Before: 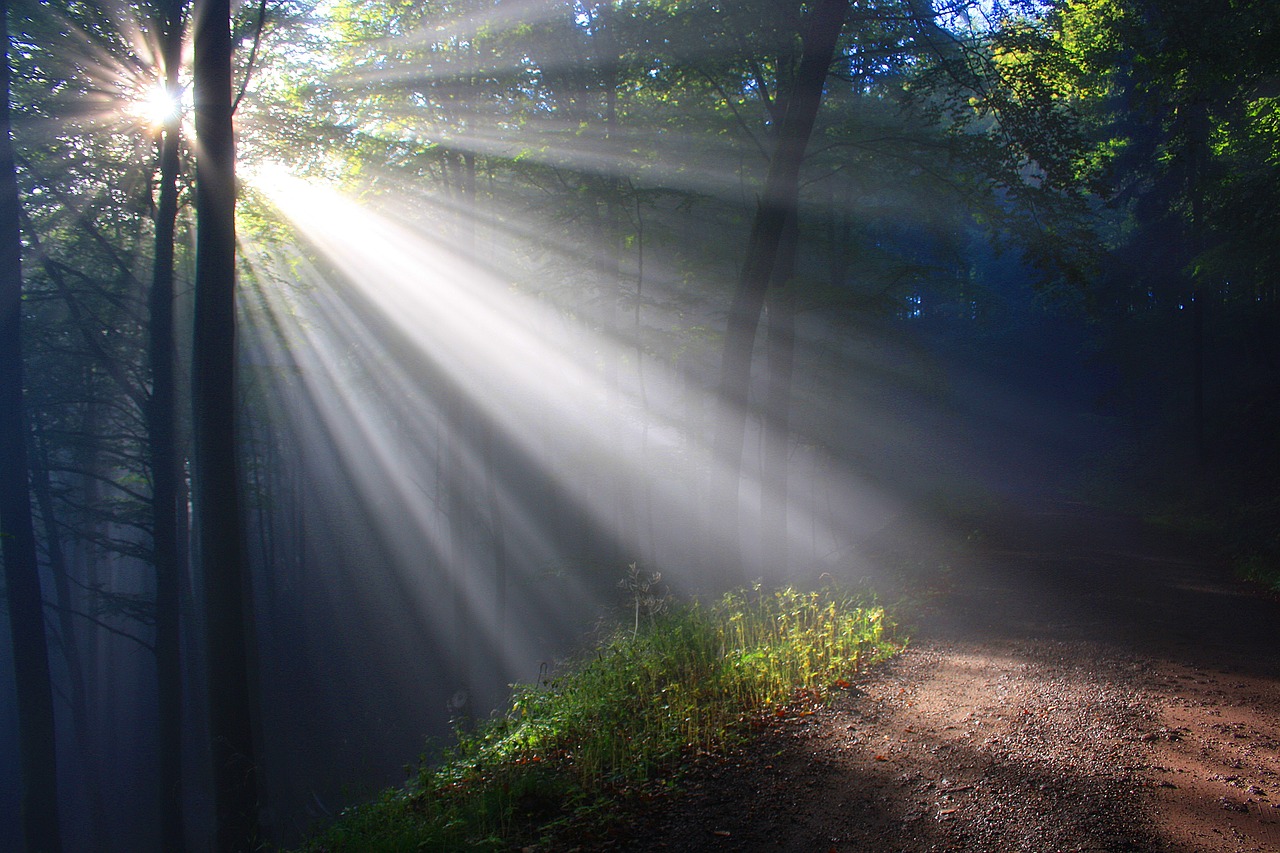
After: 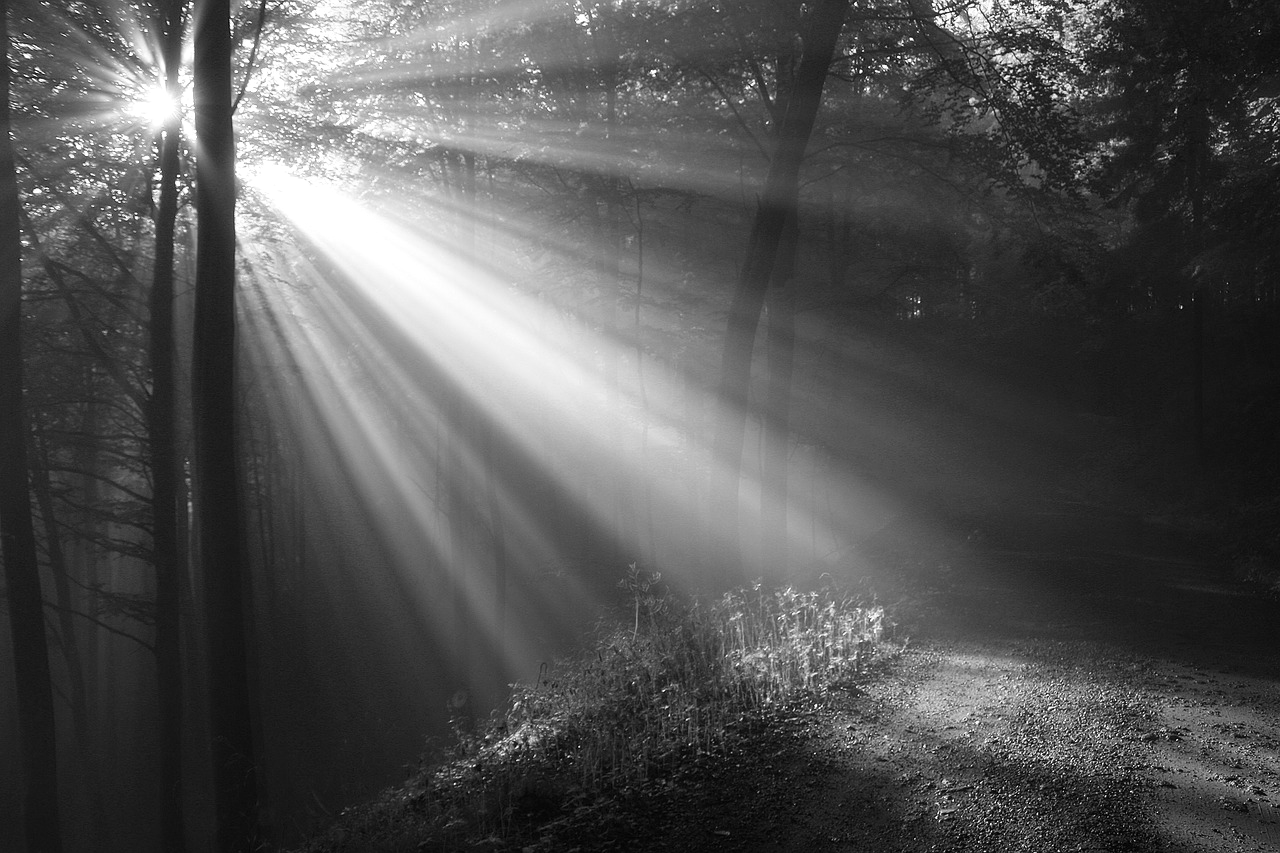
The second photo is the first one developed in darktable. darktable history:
monochrome: size 3.1
white balance: red 0.948, green 1.02, blue 1.176
